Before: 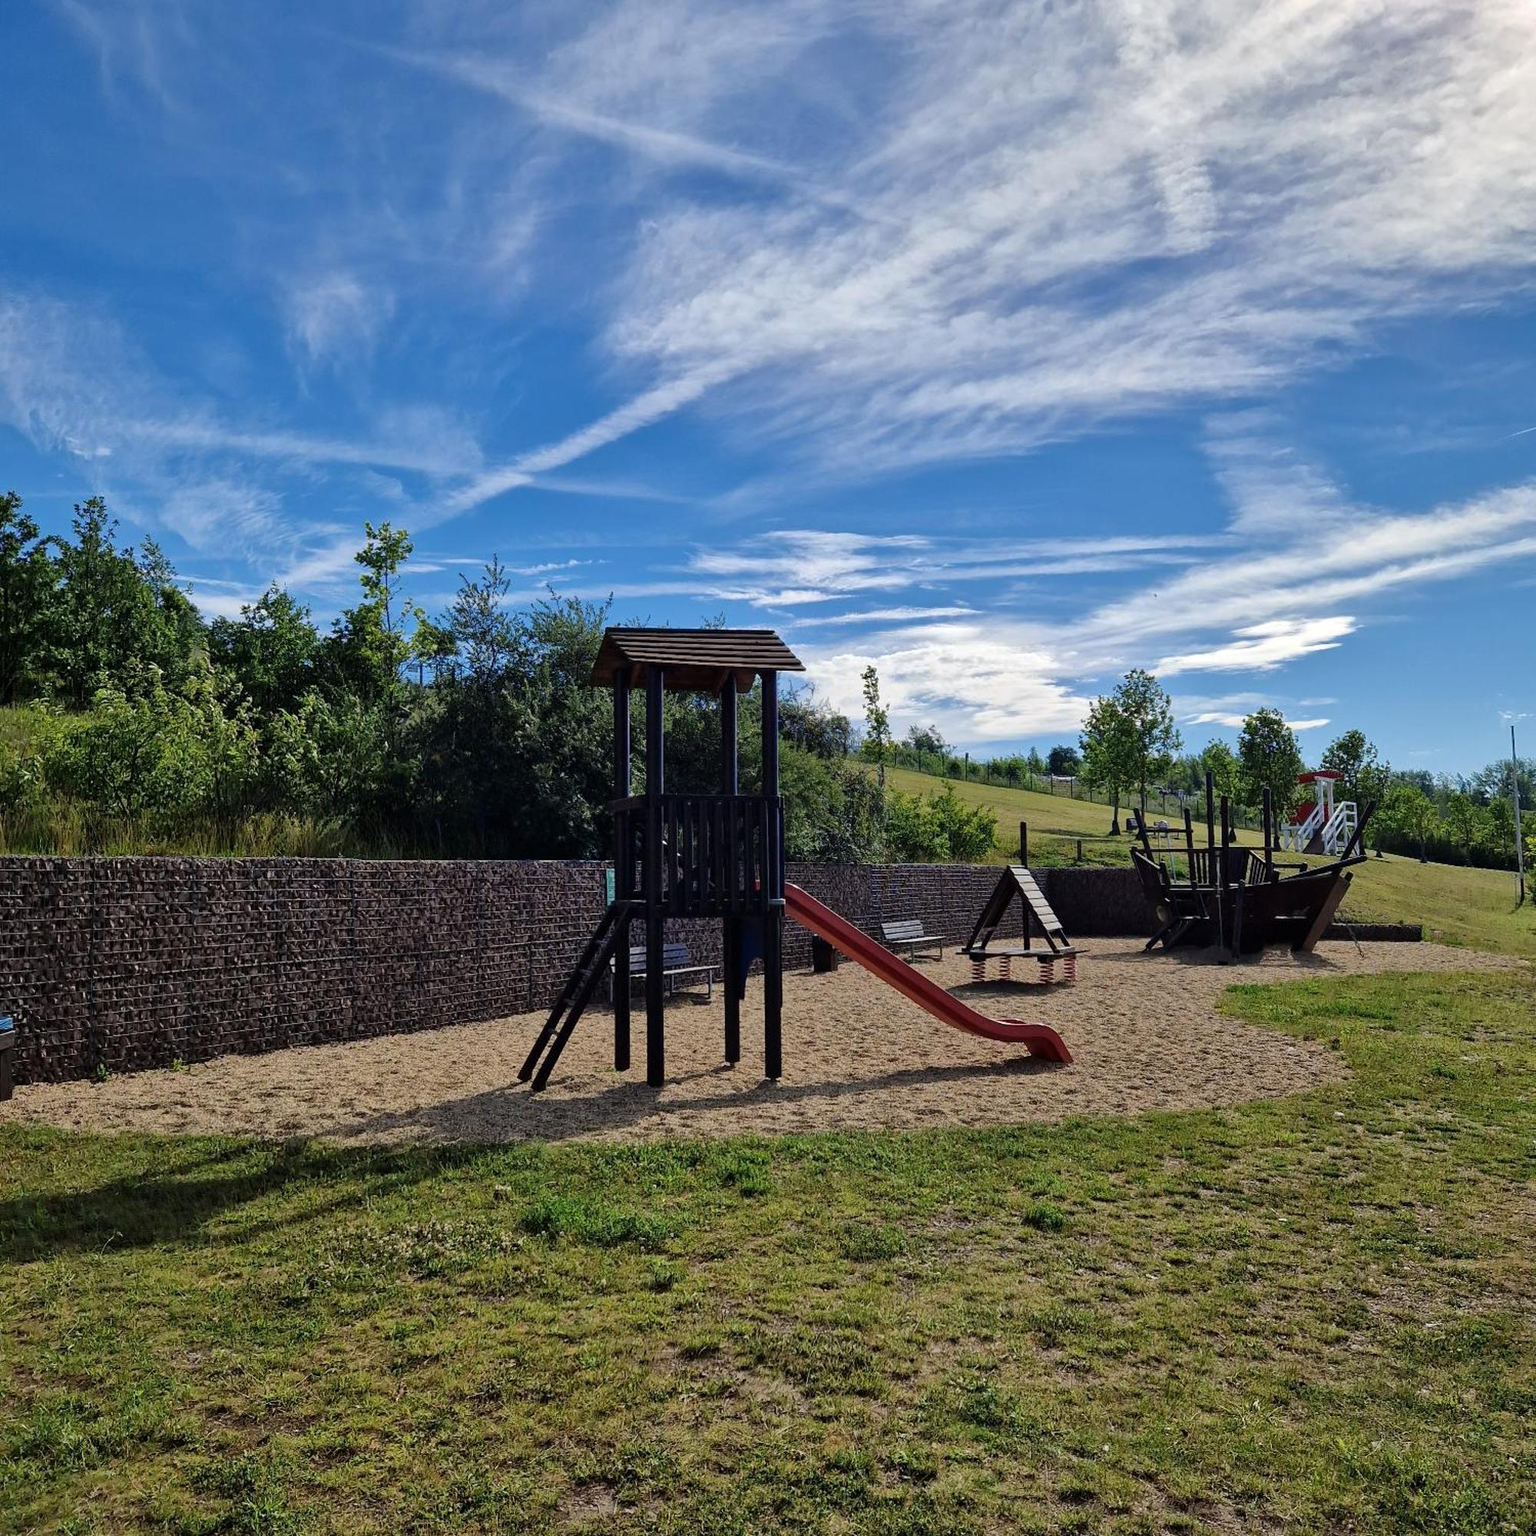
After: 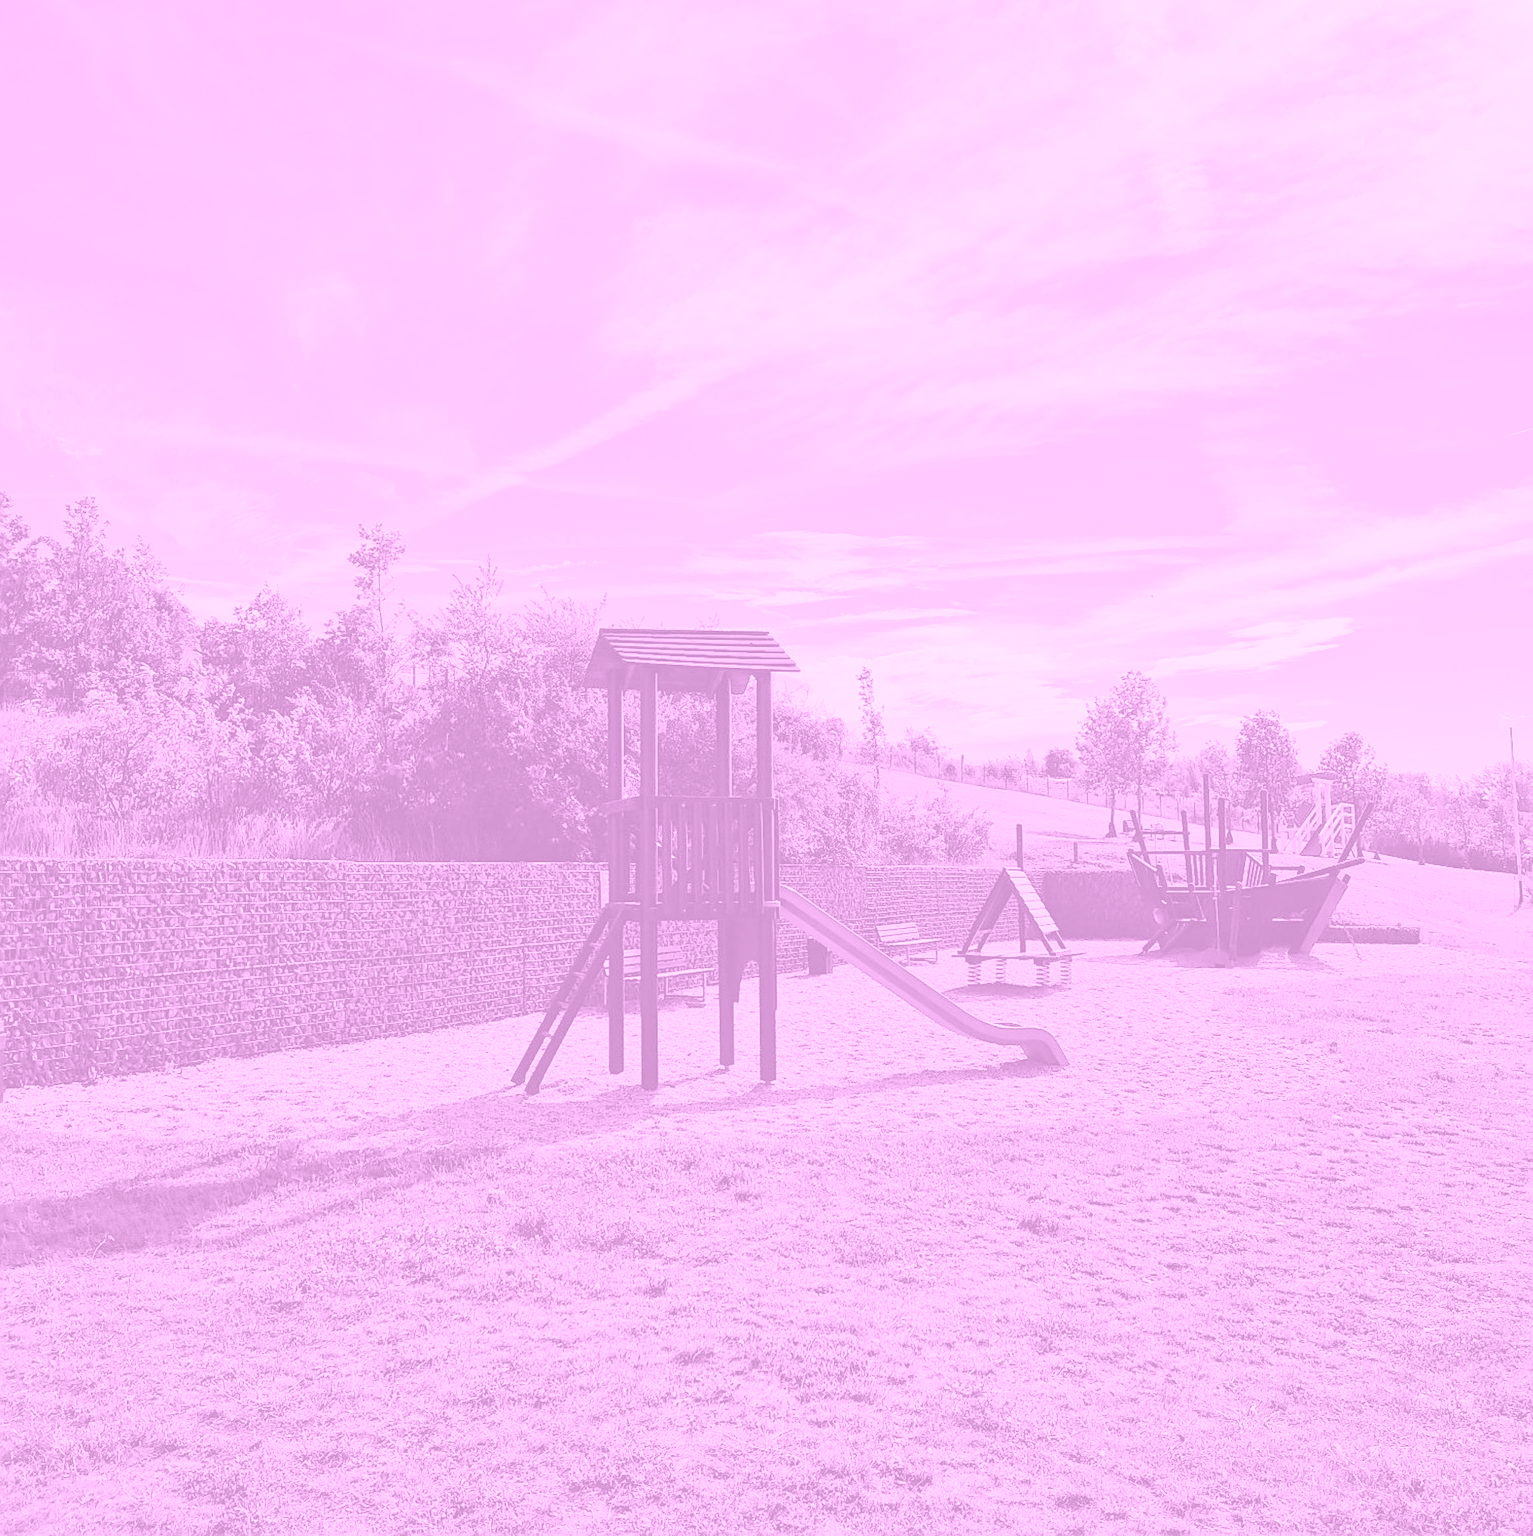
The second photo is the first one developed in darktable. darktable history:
contrast brightness saturation: contrast 0.1, brightness 0.3, saturation 0.14
crop and rotate: left 0.614%, top 0.179%, bottom 0.309%
sharpen: on, module defaults
colorize: hue 331.2°, saturation 75%, source mix 30.28%, lightness 70.52%, version 1
